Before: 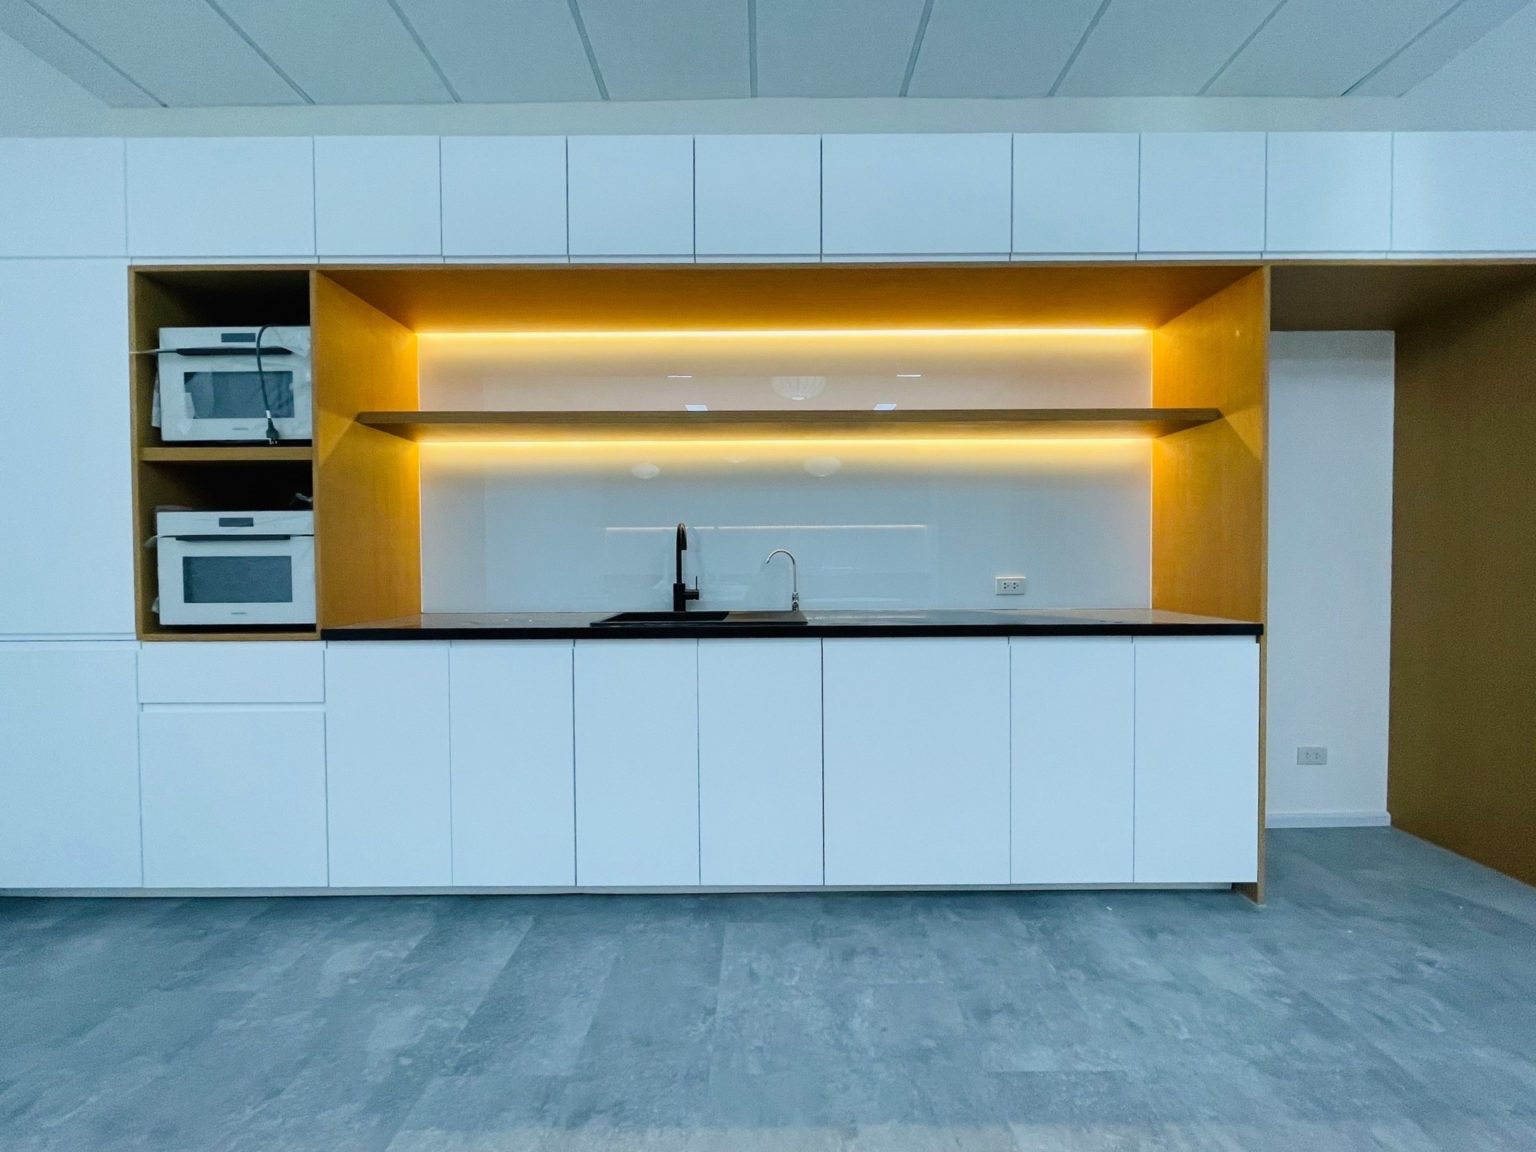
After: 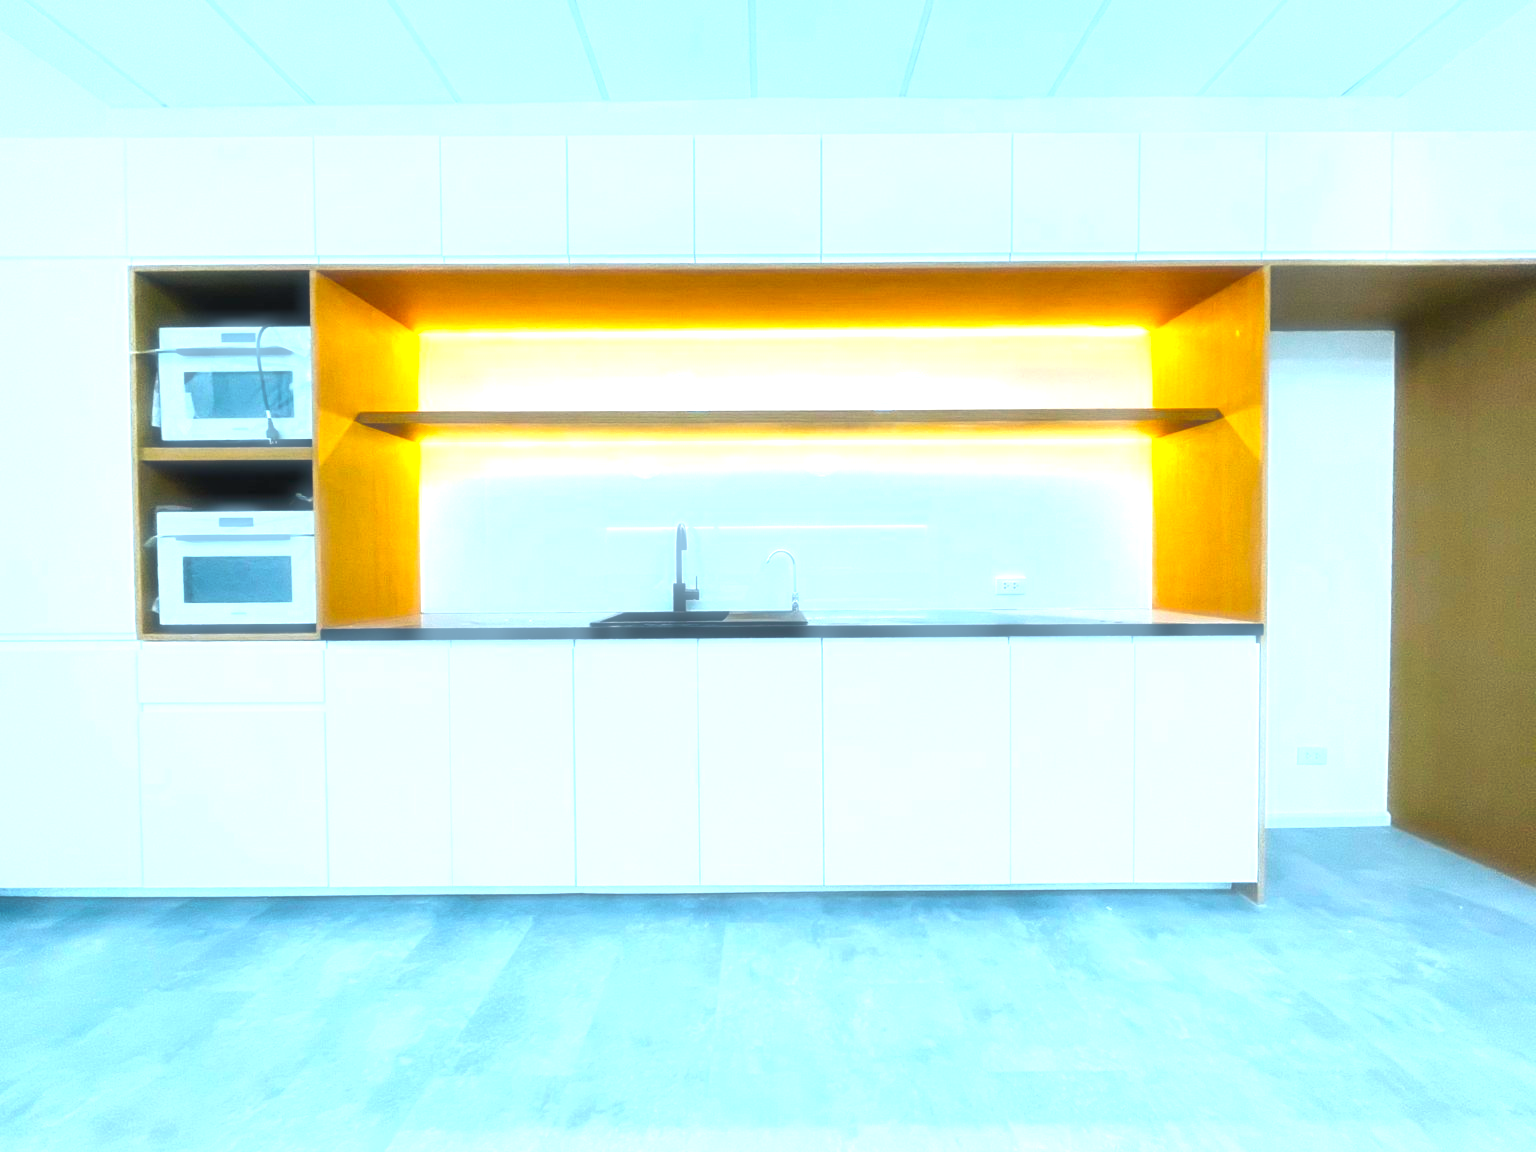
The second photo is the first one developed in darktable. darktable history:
color balance rgb: linear chroma grading › global chroma 15%, perceptual saturation grading › global saturation 30%
exposure: black level correction 0, exposure 1.45 EV, compensate exposure bias true, compensate highlight preservation false
haze removal: strength -0.9, distance 0.225, compatibility mode true, adaptive false
